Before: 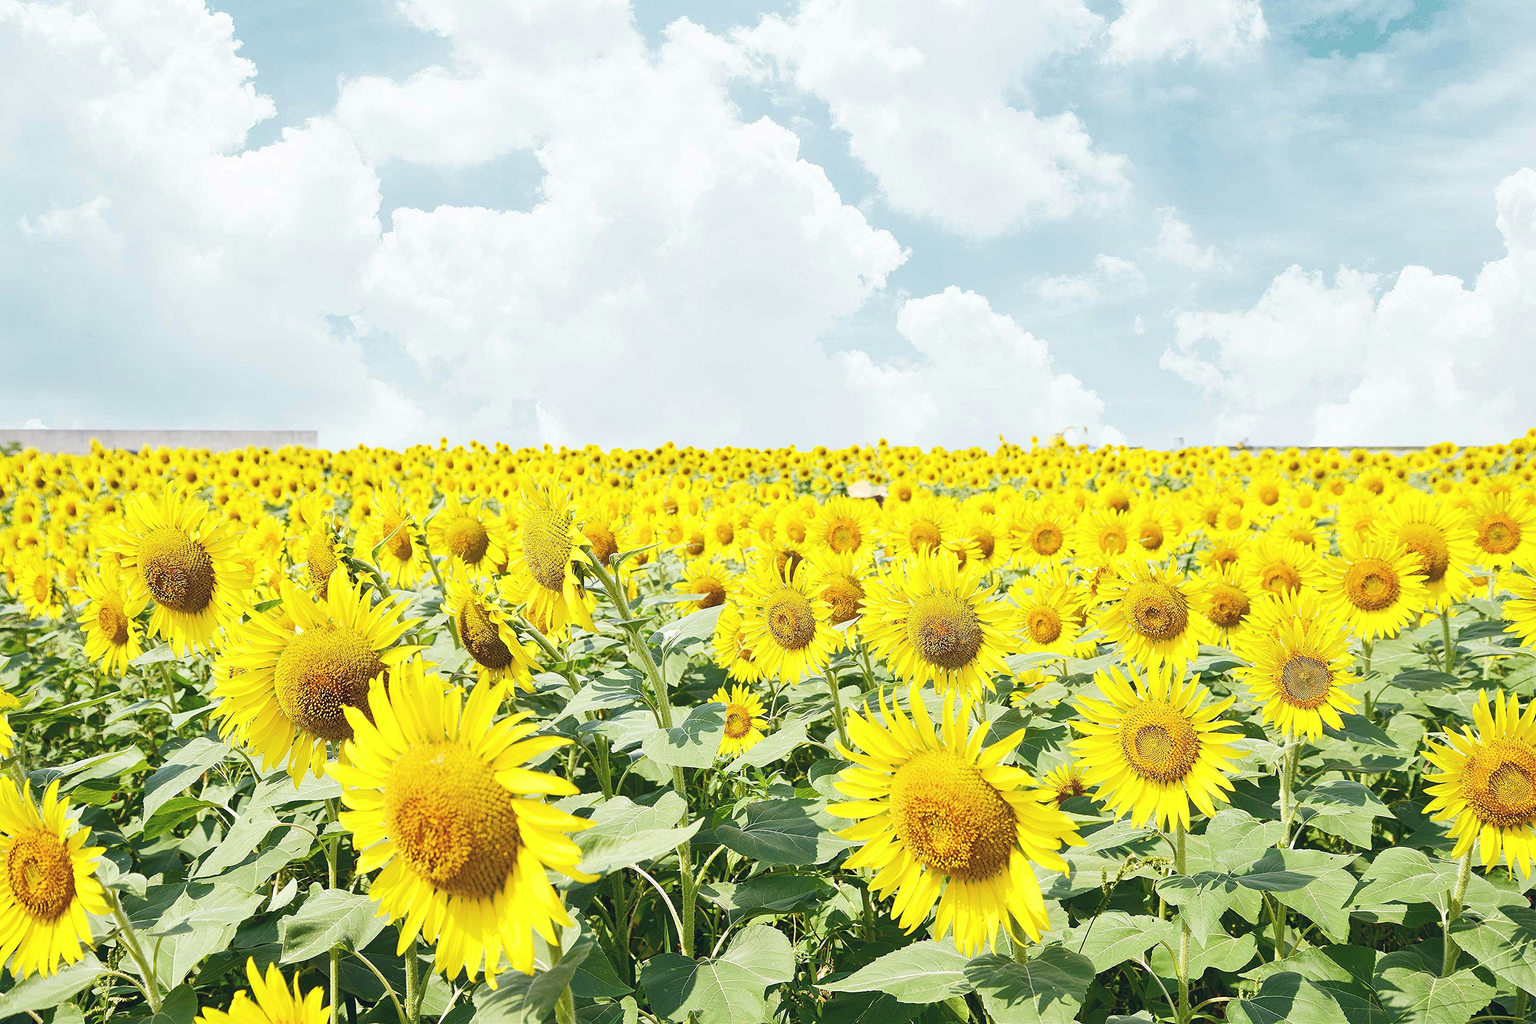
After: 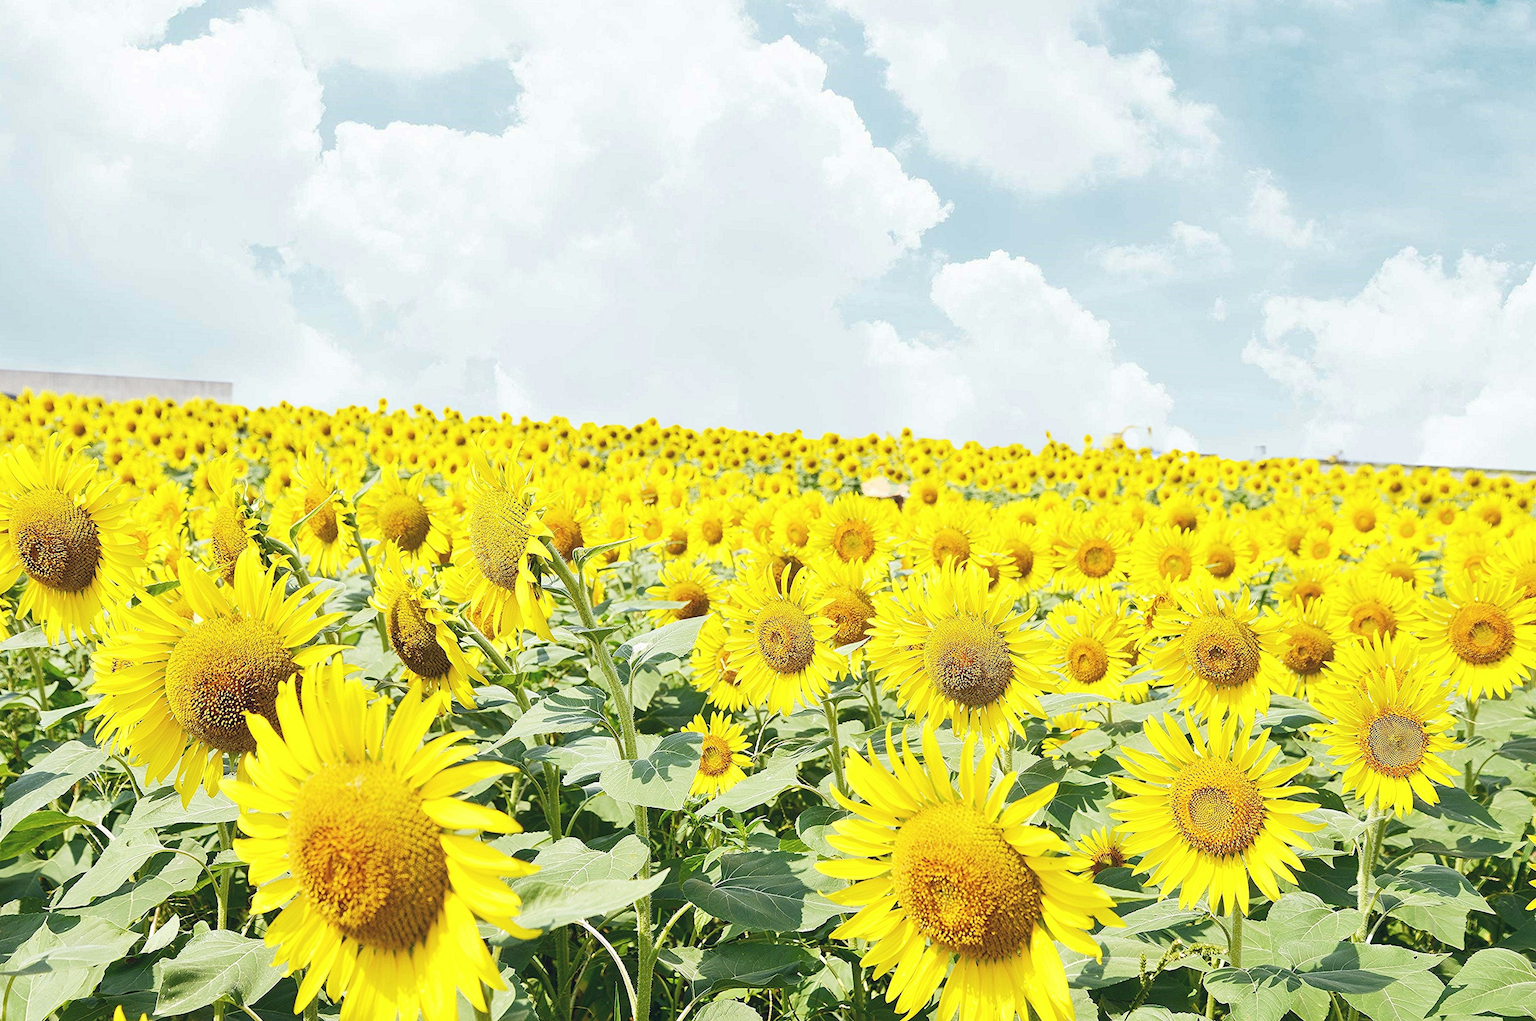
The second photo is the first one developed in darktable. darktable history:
contrast equalizer: y [[0.5 ×6], [0.5 ×6], [0.5, 0.5, 0.501, 0.545, 0.707, 0.863], [0 ×6], [0 ×6]], mix 0.34
crop and rotate: angle -3.07°, left 5.07%, top 5.224%, right 4.657%, bottom 4.643%
